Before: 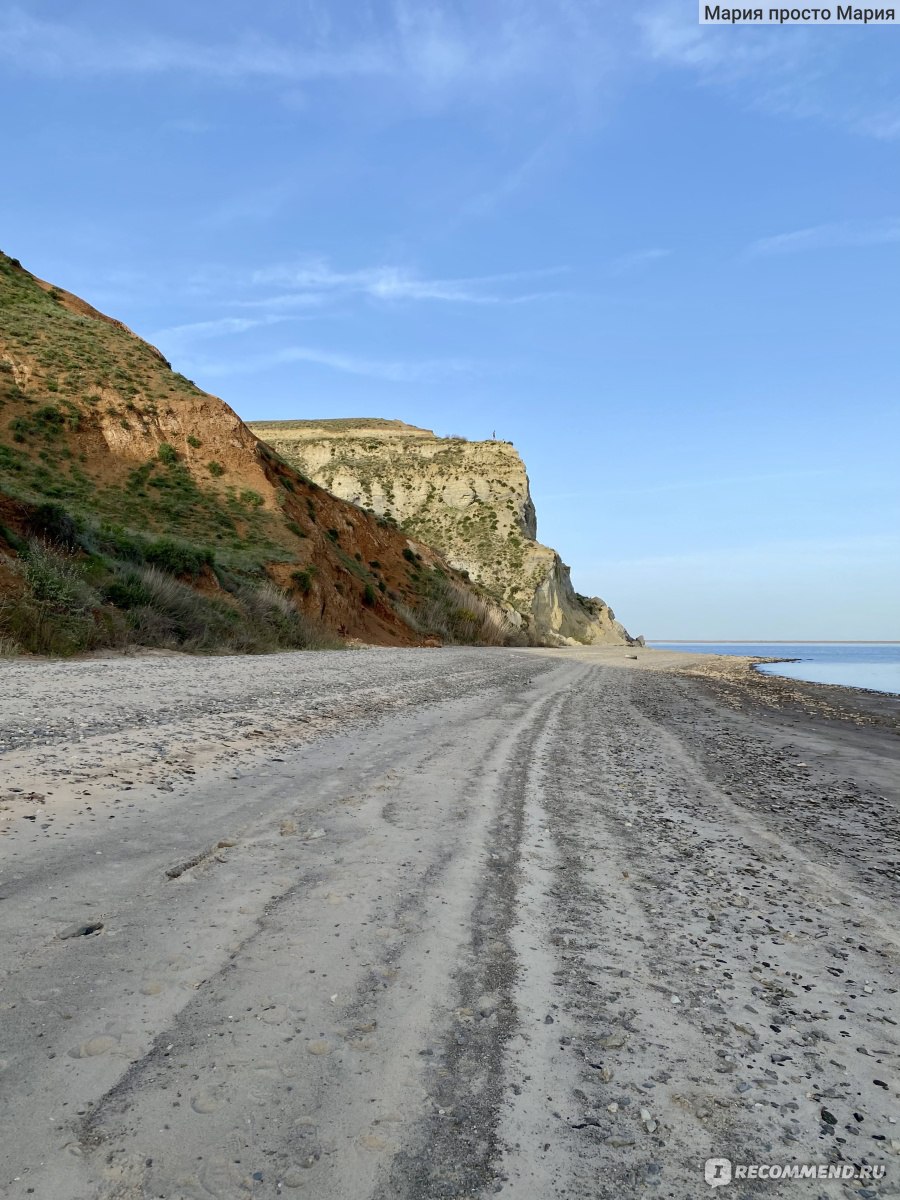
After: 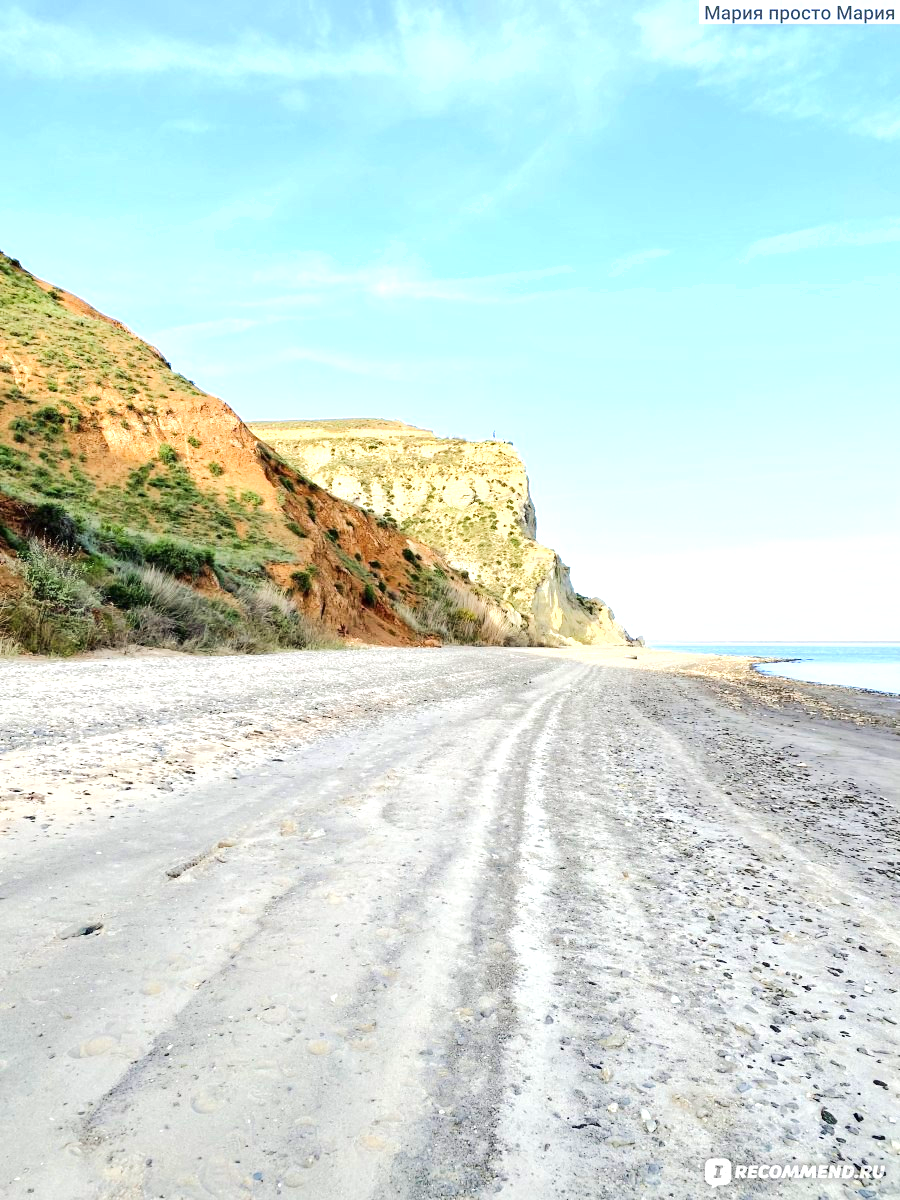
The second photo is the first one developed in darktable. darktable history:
shadows and highlights: shadows 36.44, highlights -27.69, soften with gaussian
exposure: black level correction 0, exposure 1.2 EV, compensate highlight preservation false
tone equalizer: -7 EV 0.155 EV, -6 EV 0.588 EV, -5 EV 1.16 EV, -4 EV 1.31 EV, -3 EV 1.18 EV, -2 EV 0.6 EV, -1 EV 0.167 EV, edges refinement/feathering 500, mask exposure compensation -1.57 EV, preserve details no
